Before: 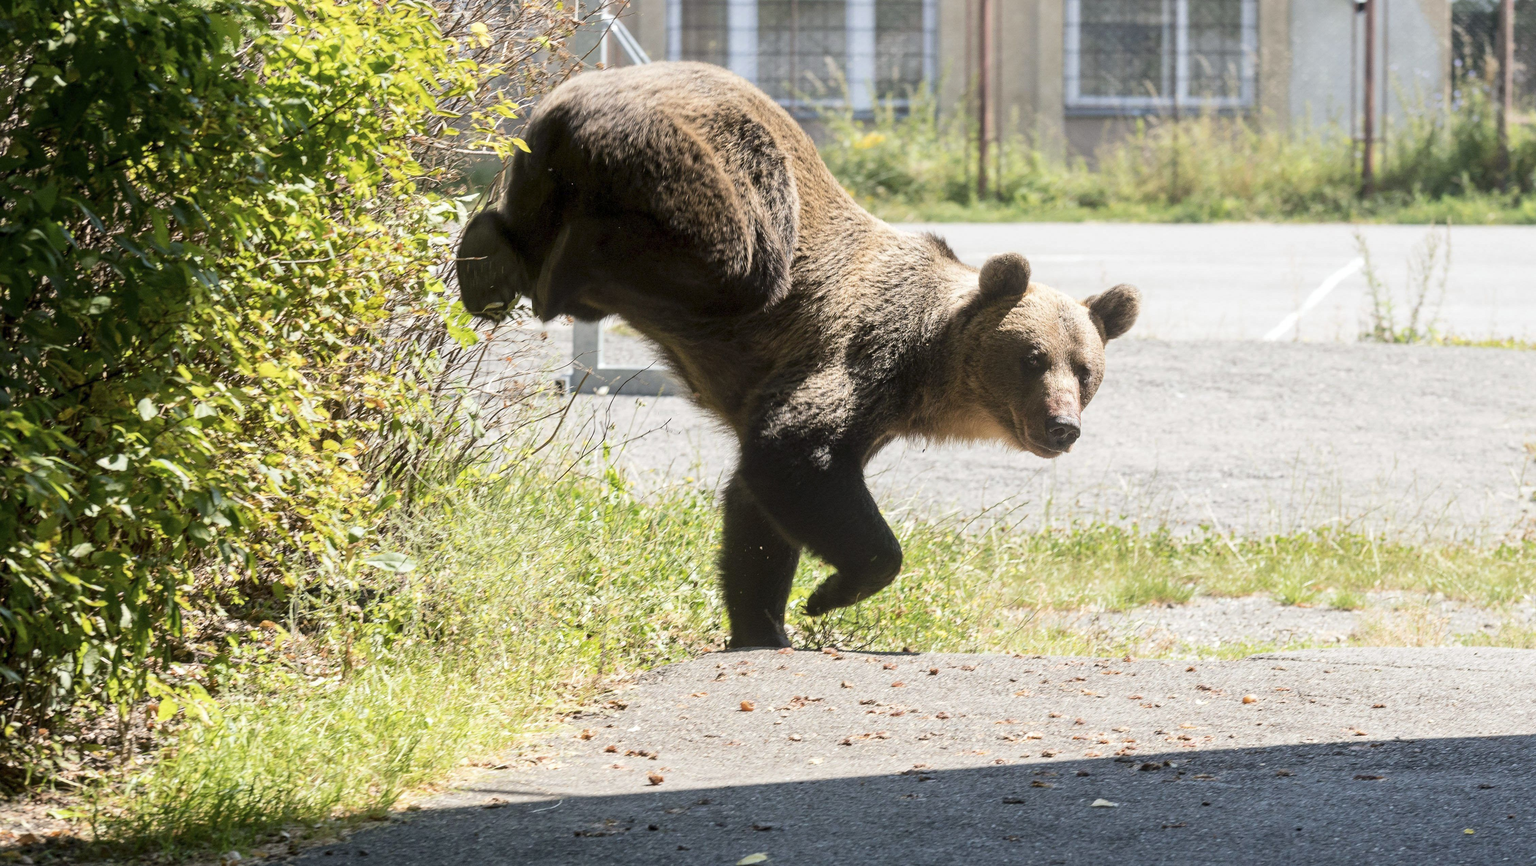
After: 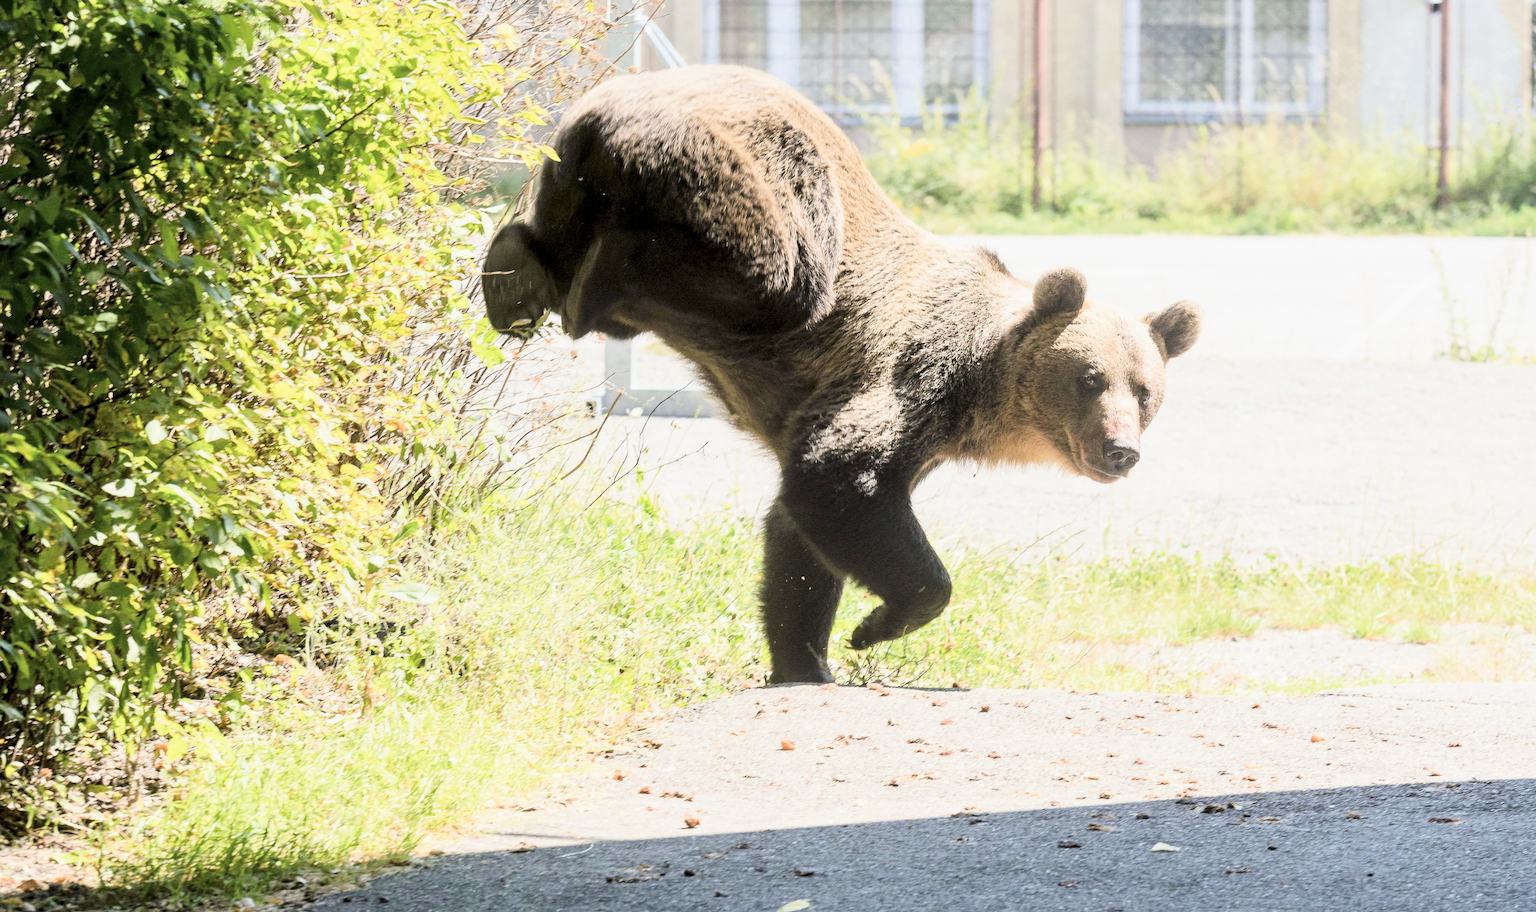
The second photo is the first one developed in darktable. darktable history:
filmic rgb: middle gray luminance 28.73%, black relative exposure -10.26 EV, white relative exposure 5.48 EV, threshold 5.97 EV, target black luminance 0%, hardness 3.91, latitude 1.31%, contrast 1.122, highlights saturation mix 3.92%, shadows ↔ highlights balance 15.83%, enable highlight reconstruction true
local contrast: mode bilateral grid, contrast 20, coarseness 49, detail 103%, midtone range 0.2
crop and rotate: left 0%, right 5.169%
exposure: black level correction 0, exposure 1.593 EV, compensate exposure bias true, compensate highlight preservation false
